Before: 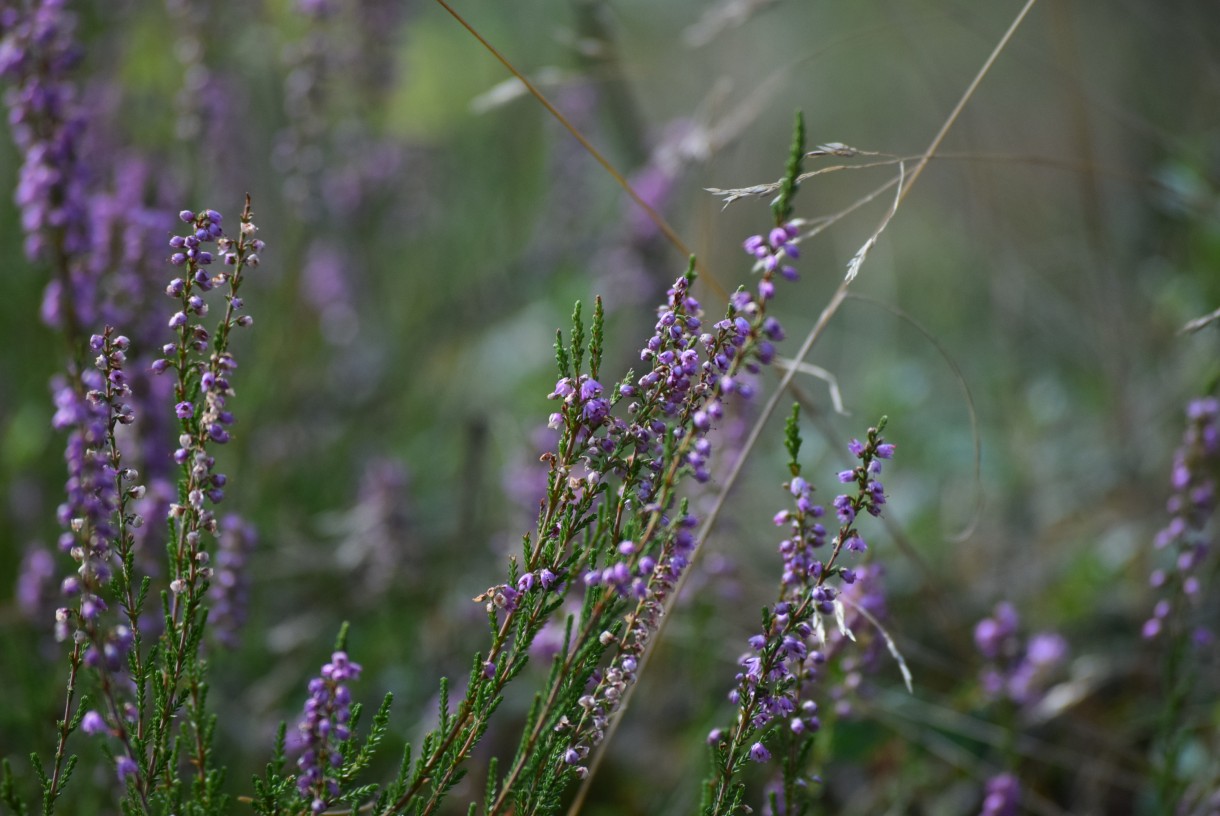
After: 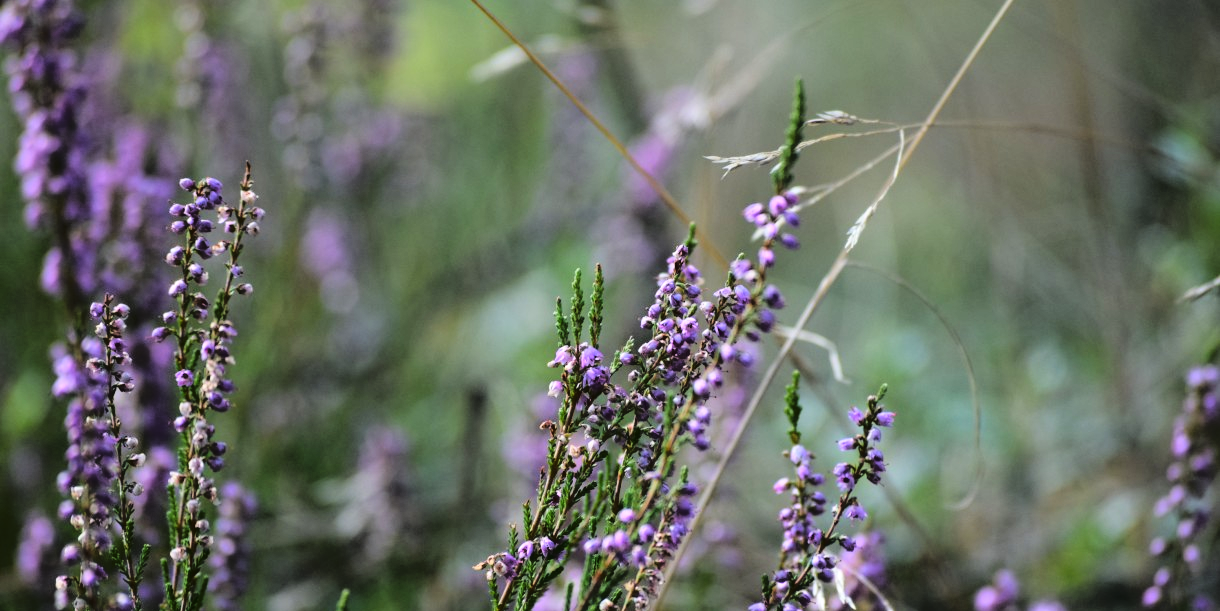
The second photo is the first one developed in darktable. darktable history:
crop: top 3.95%, bottom 21.105%
exposure: exposure 0.208 EV, compensate highlight preservation false
tone curve: curves: ch0 [(0, 0) (0.003, 0.03) (0.011, 0.03) (0.025, 0.033) (0.044, 0.035) (0.069, 0.04) (0.1, 0.046) (0.136, 0.052) (0.177, 0.08) (0.224, 0.121) (0.277, 0.225) (0.335, 0.343) (0.399, 0.456) (0.468, 0.555) (0.543, 0.647) (0.623, 0.732) (0.709, 0.808) (0.801, 0.886) (0.898, 0.947) (1, 1)], color space Lab, linked channels, preserve colors none
